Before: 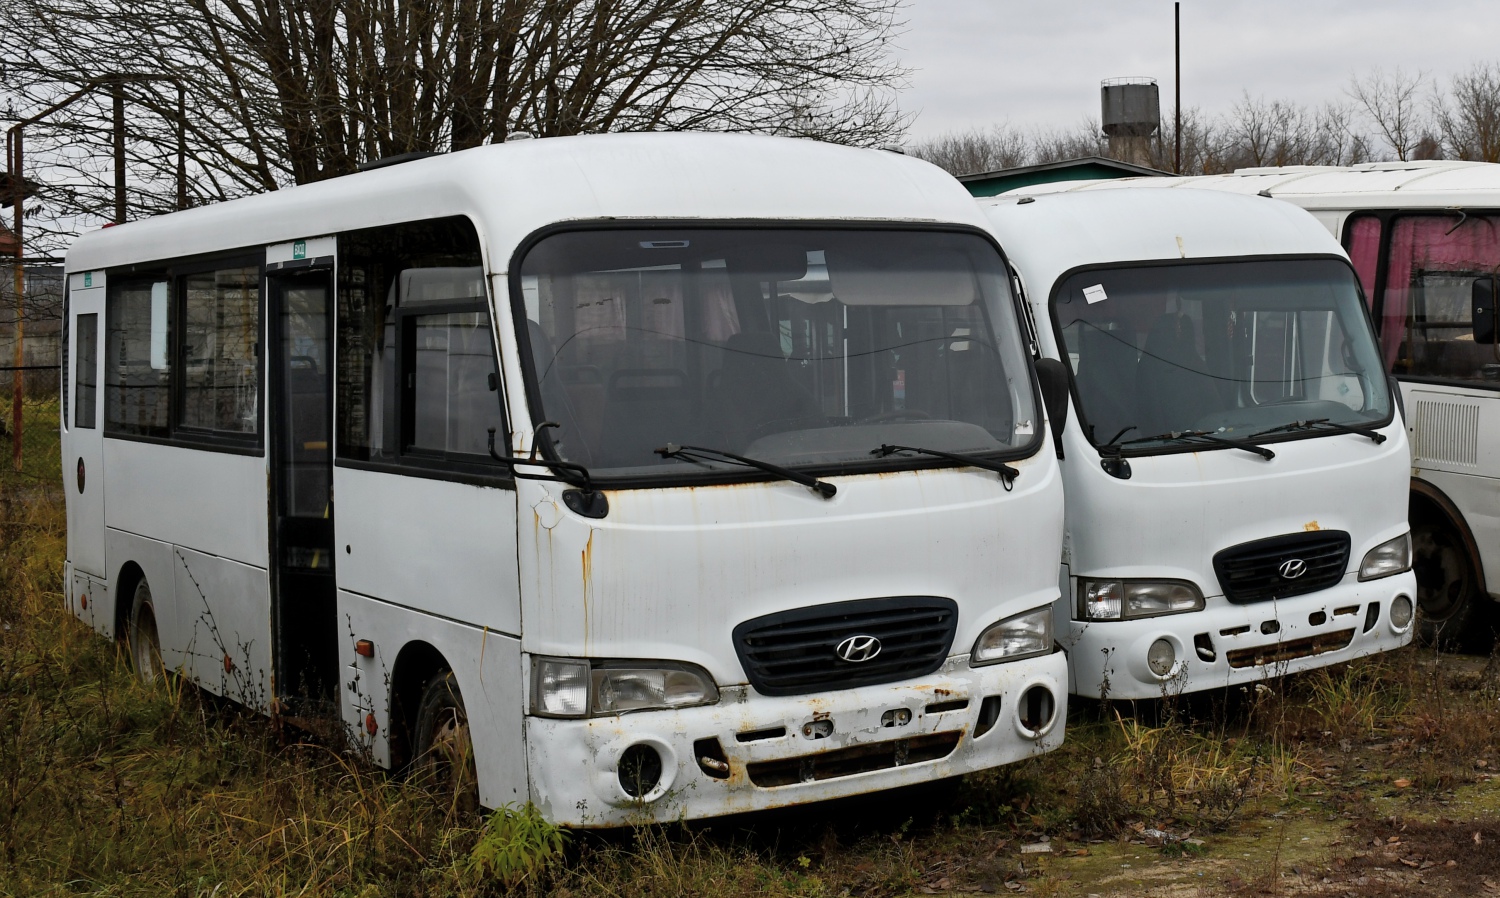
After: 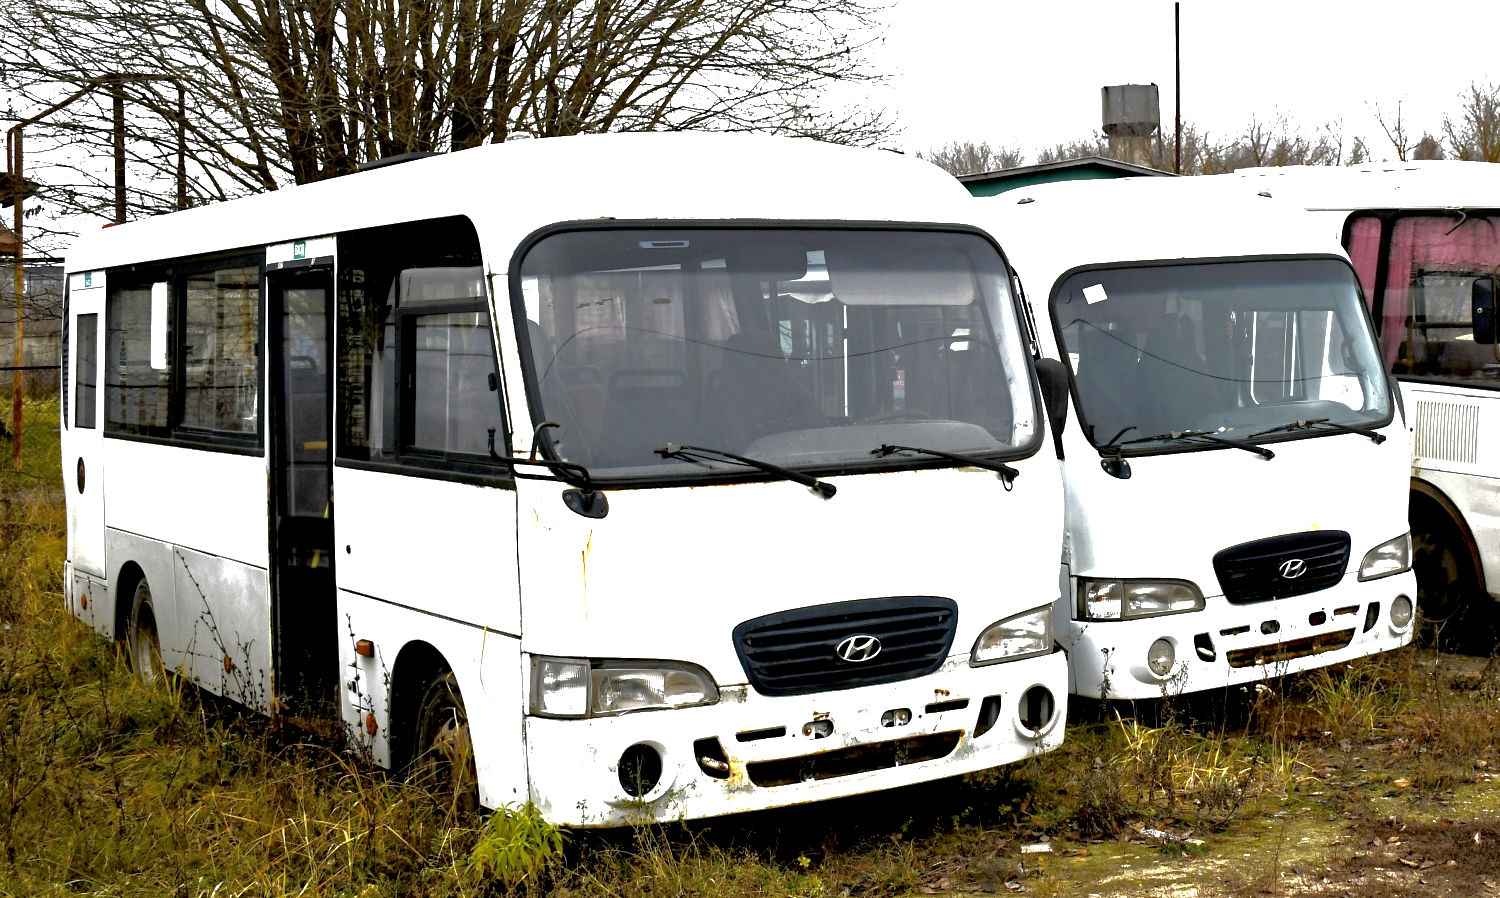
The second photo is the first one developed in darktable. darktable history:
base curve: curves: ch0 [(0, 0) (0.841, 0.609) (1, 1)]
exposure: black level correction 0.005, exposure 2.084 EV, compensate highlight preservation false
color contrast: green-magenta contrast 0.8, blue-yellow contrast 1.1, unbound 0
